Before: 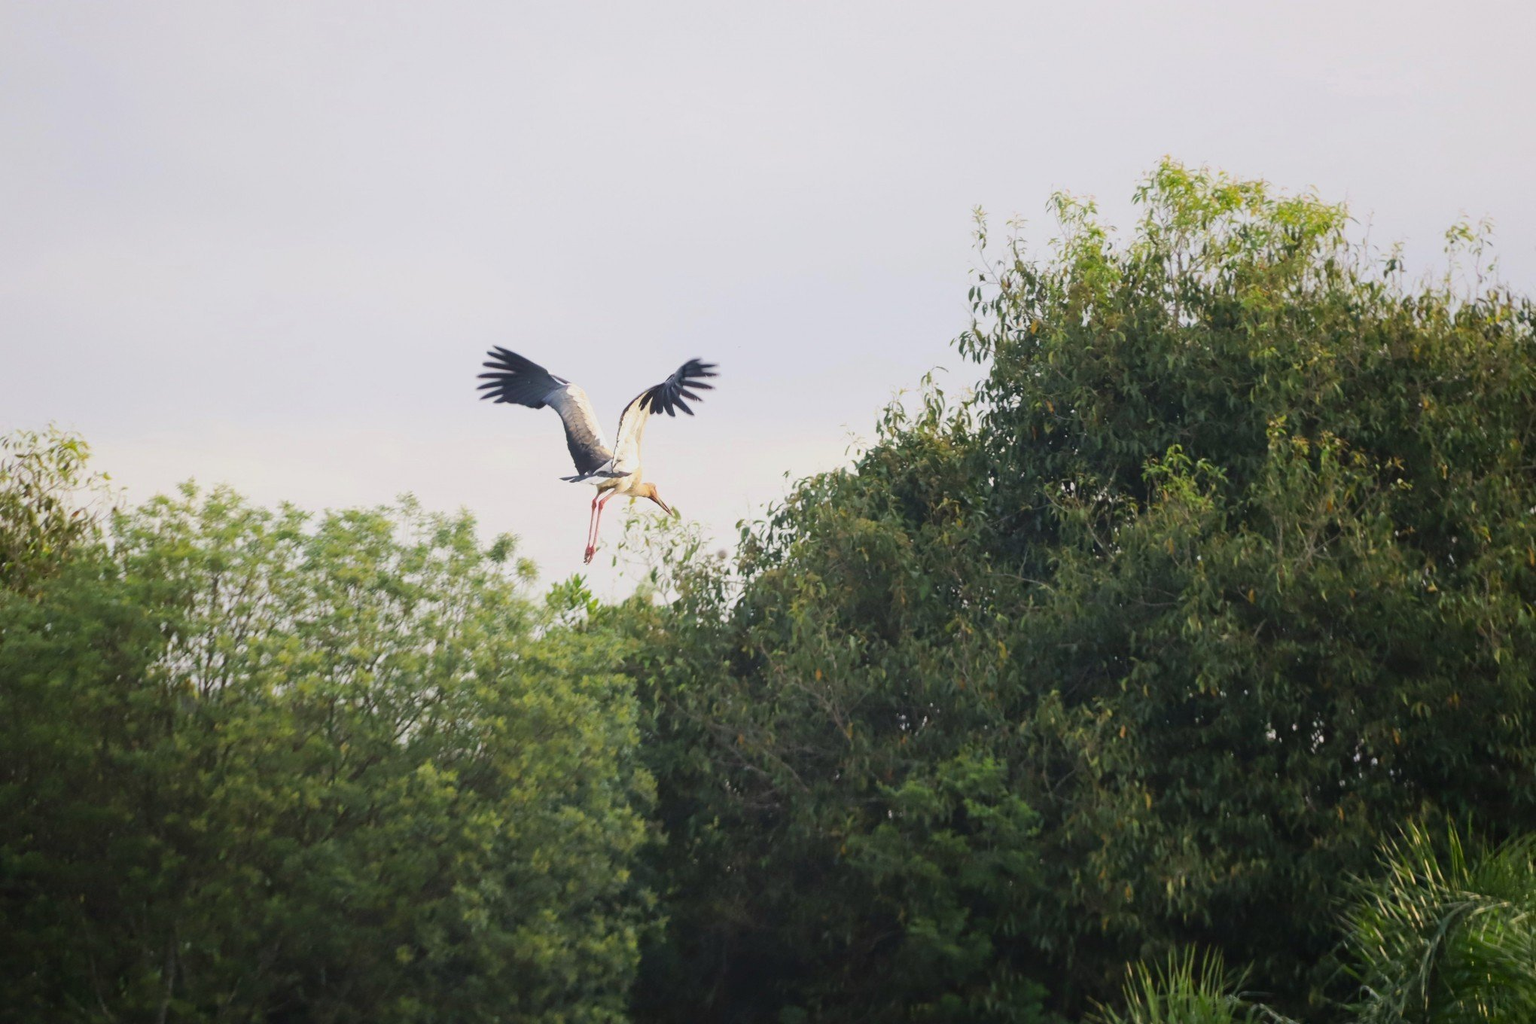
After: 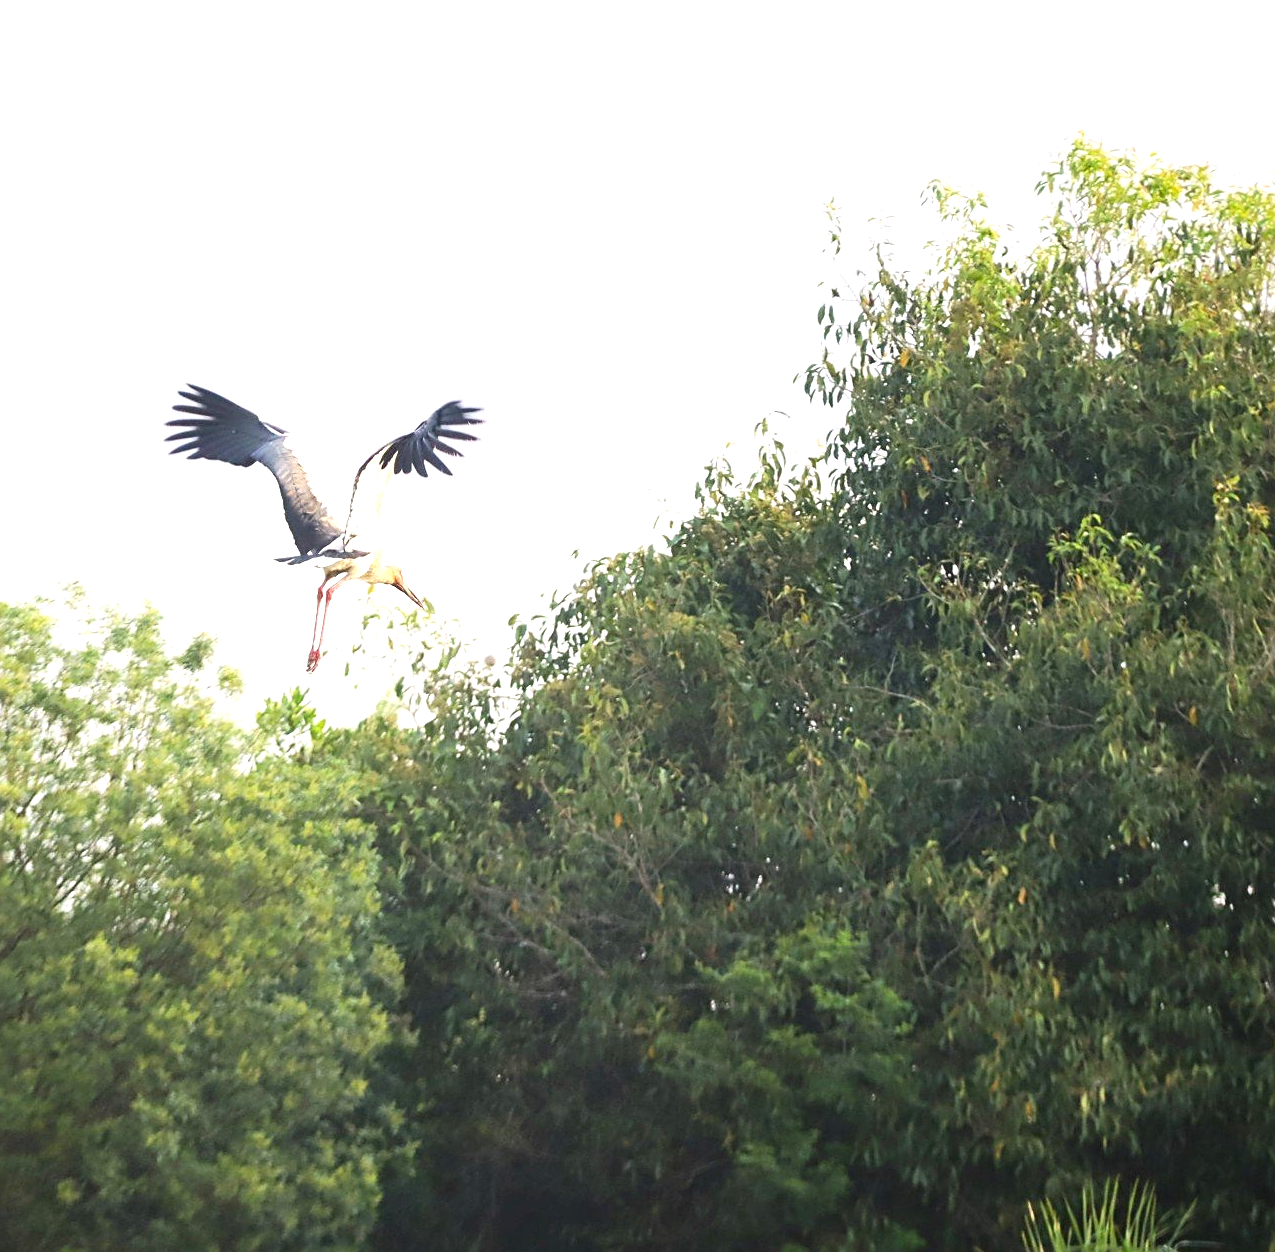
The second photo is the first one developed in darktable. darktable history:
sharpen: on, module defaults
crop and rotate: left 23.038%, top 5.633%, right 14.432%, bottom 2.294%
exposure: black level correction 0, exposure 1.001 EV, compensate highlight preservation false
